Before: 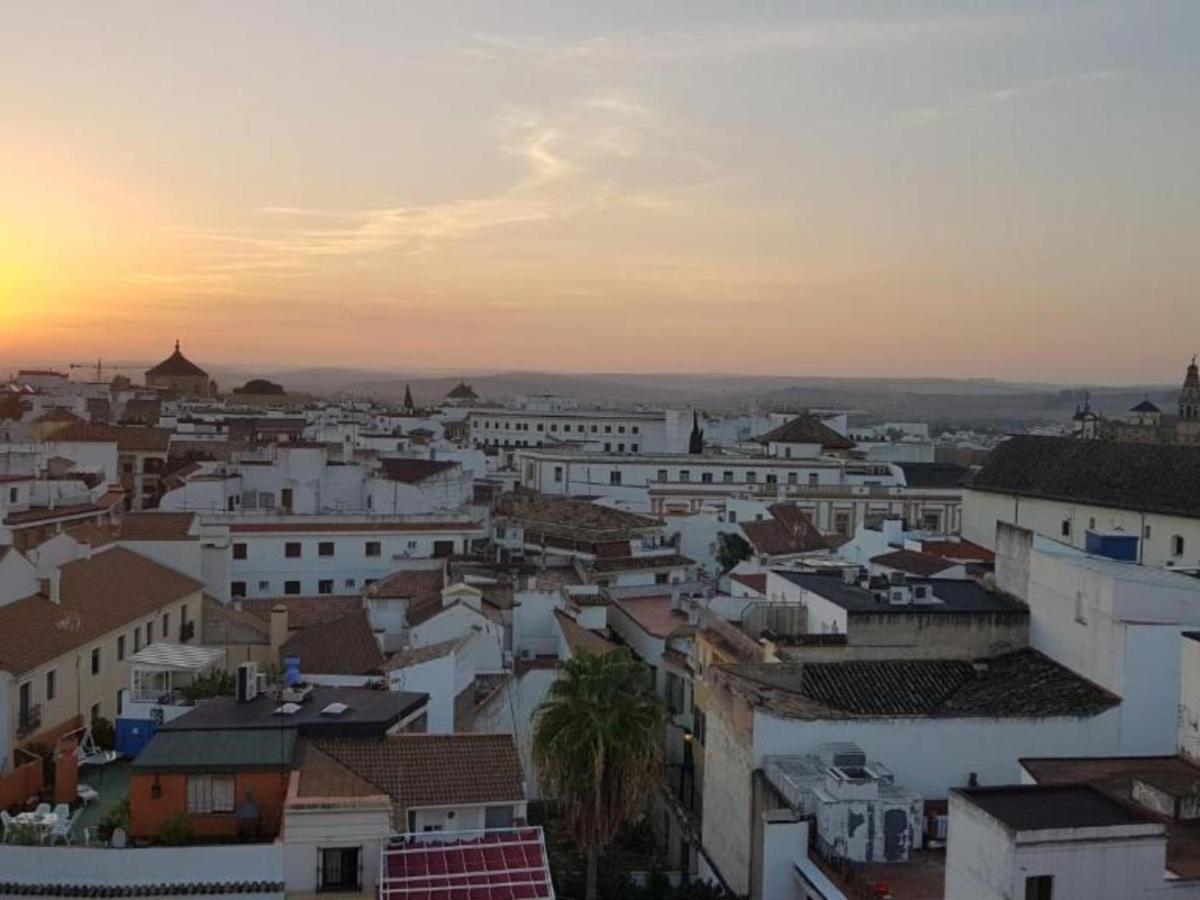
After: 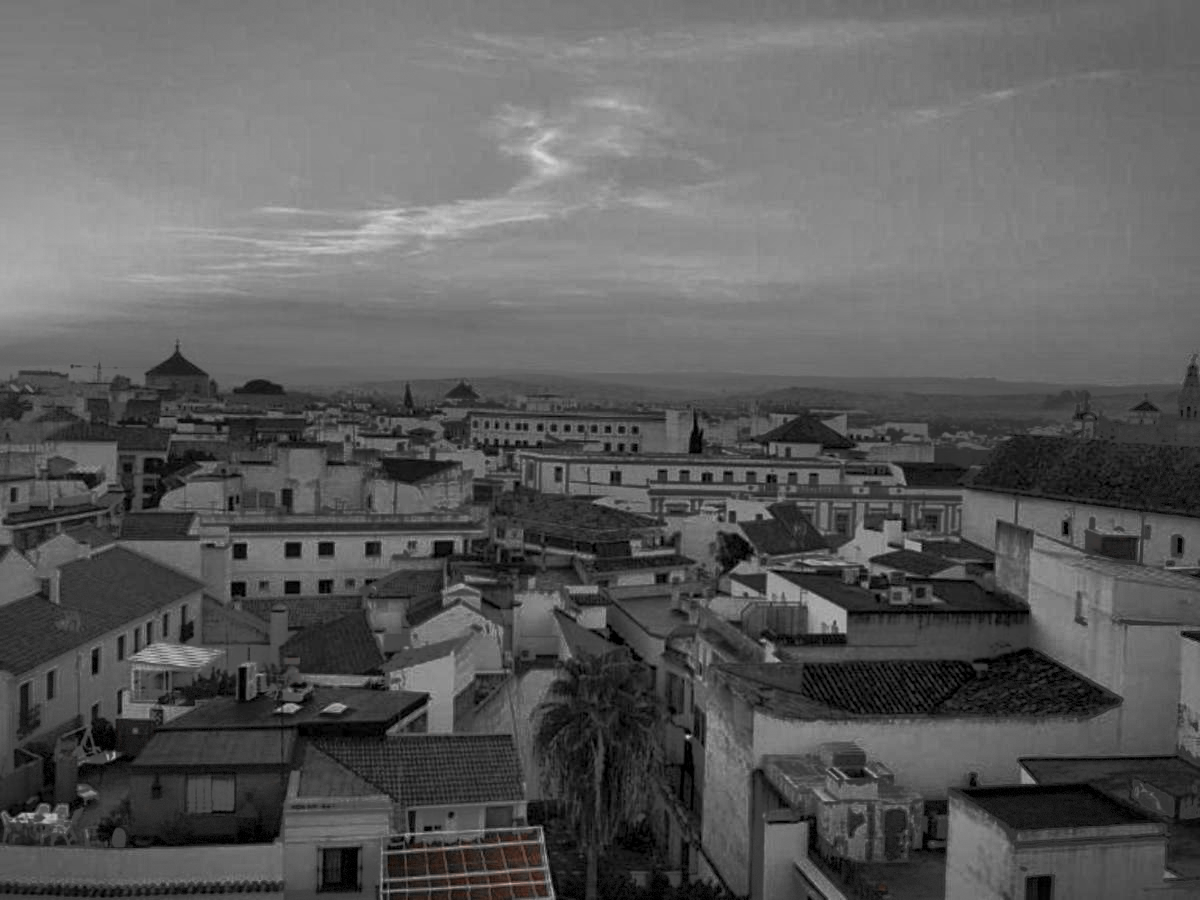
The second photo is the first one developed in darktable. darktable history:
color correction: highlights a* 8.98, highlights b* 15.09, shadows a* -0.49, shadows b* 26.52
vignetting: fall-off start 91%, fall-off radius 39.39%, brightness -0.182, saturation -0.3, width/height ratio 1.219, shape 1.3, dithering 8-bit output, unbound false
color zones: curves: ch1 [(0, 0.006) (0.094, 0.285) (0.171, 0.001) (0.429, 0.001) (0.571, 0.003) (0.714, 0.004) (0.857, 0.004) (1, 0.006)] | blend: blend mode normal, opacity 86%; mask: uniform (no mask)
local contrast: mode bilateral grid, contrast 25, coarseness 60, detail 151%, midtone range 0.2
tone mapping: contrast compression 1.5, spatial extent 10 | blend: blend mode average, opacity 100%; mask: uniform (no mask)
contrast equalizer: y [[0.5 ×6], [0.5 ×6], [0.975, 0.964, 0.925, 0.865, 0.793, 0.721], [0 ×6], [0 ×6]]
